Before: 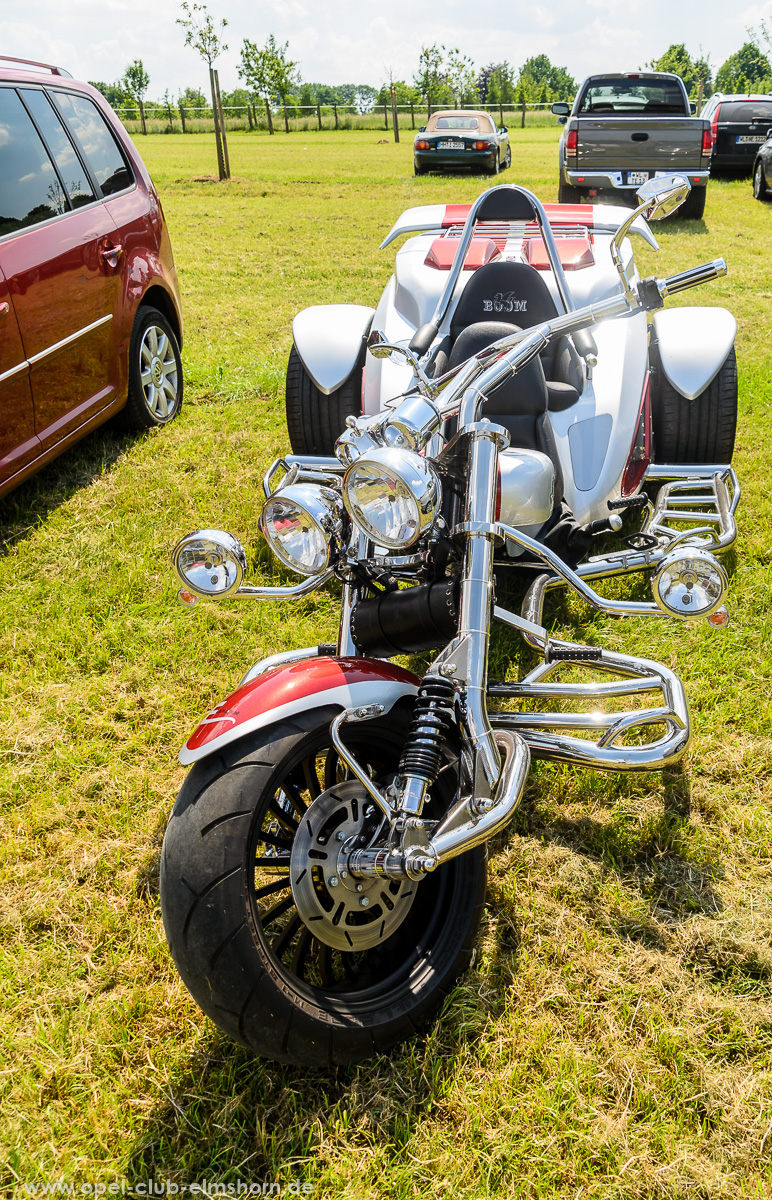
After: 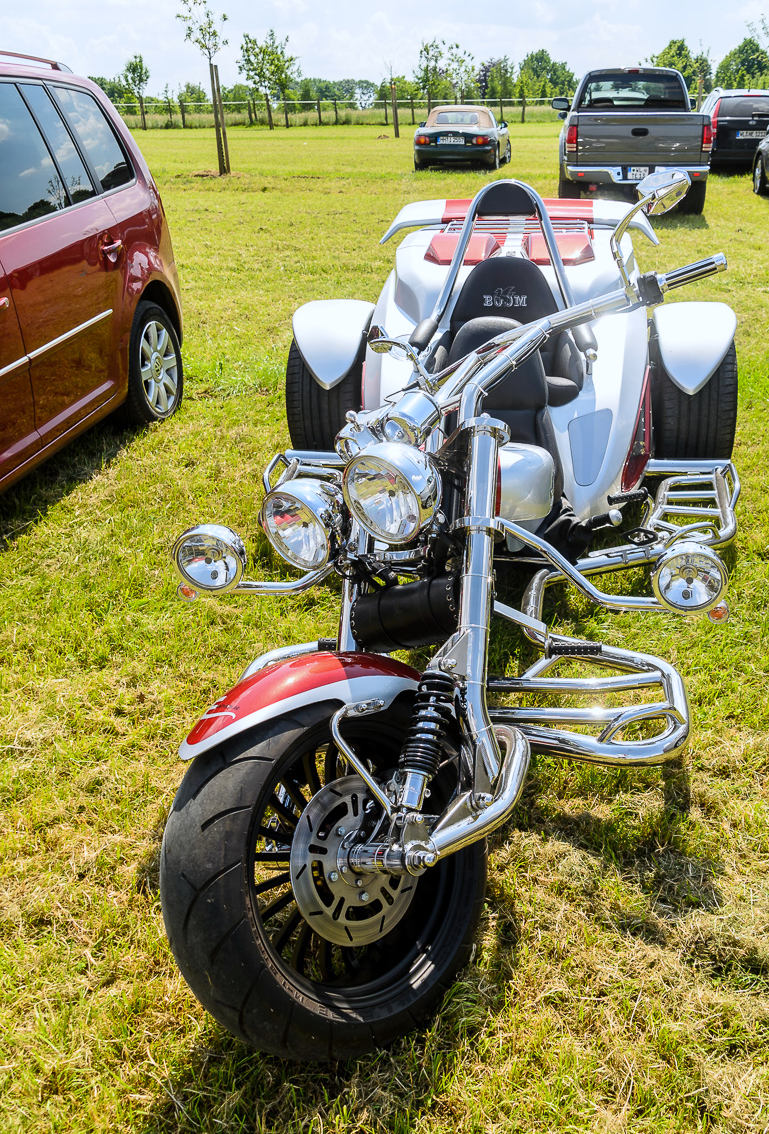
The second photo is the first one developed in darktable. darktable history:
crop: top 0.448%, right 0.264%, bottom 5.045%
white balance: red 0.967, blue 1.049
